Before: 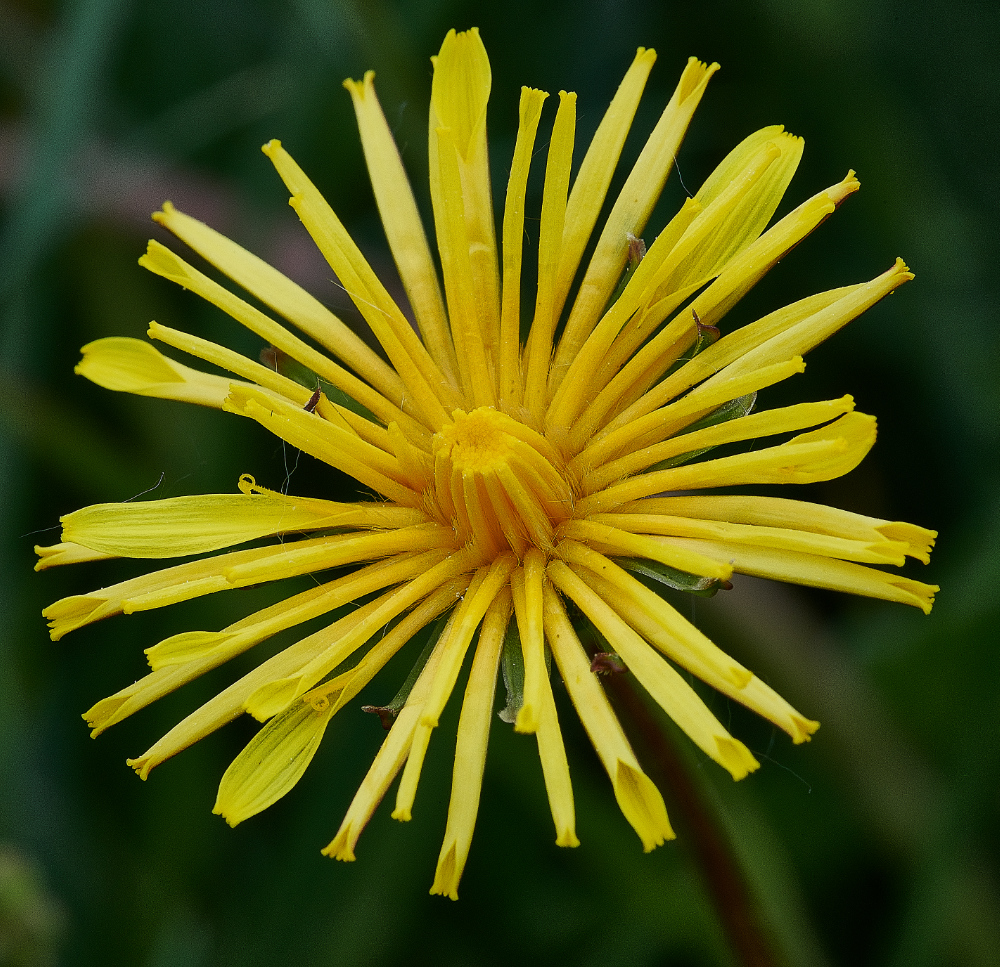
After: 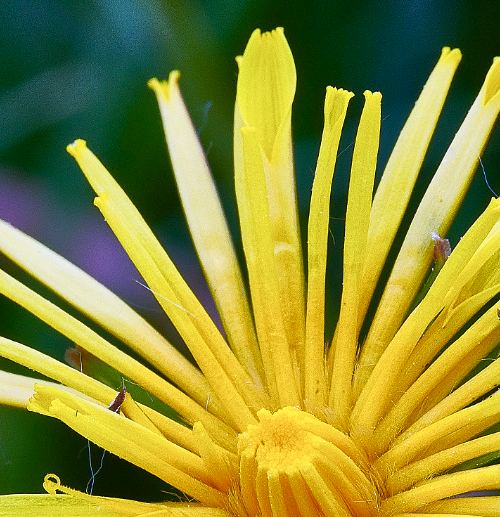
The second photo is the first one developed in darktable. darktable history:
white balance: red 0.98, blue 1.61
tone equalizer: -8 EV 1 EV, -7 EV 1 EV, -6 EV 1 EV, -5 EV 1 EV, -4 EV 1 EV, -3 EV 0.75 EV, -2 EV 0.5 EV, -1 EV 0.25 EV
color balance rgb: linear chroma grading › shadows 32%, linear chroma grading › global chroma -2%, linear chroma grading › mid-tones 4%, perceptual saturation grading › global saturation -2%, perceptual saturation grading › highlights -8%, perceptual saturation grading › mid-tones 8%, perceptual saturation grading › shadows 4%, perceptual brilliance grading › highlights 8%, perceptual brilliance grading › mid-tones 4%, perceptual brilliance grading › shadows 2%, global vibrance 16%, saturation formula JzAzBz (2021)
crop: left 19.556%, right 30.401%, bottom 46.458%
